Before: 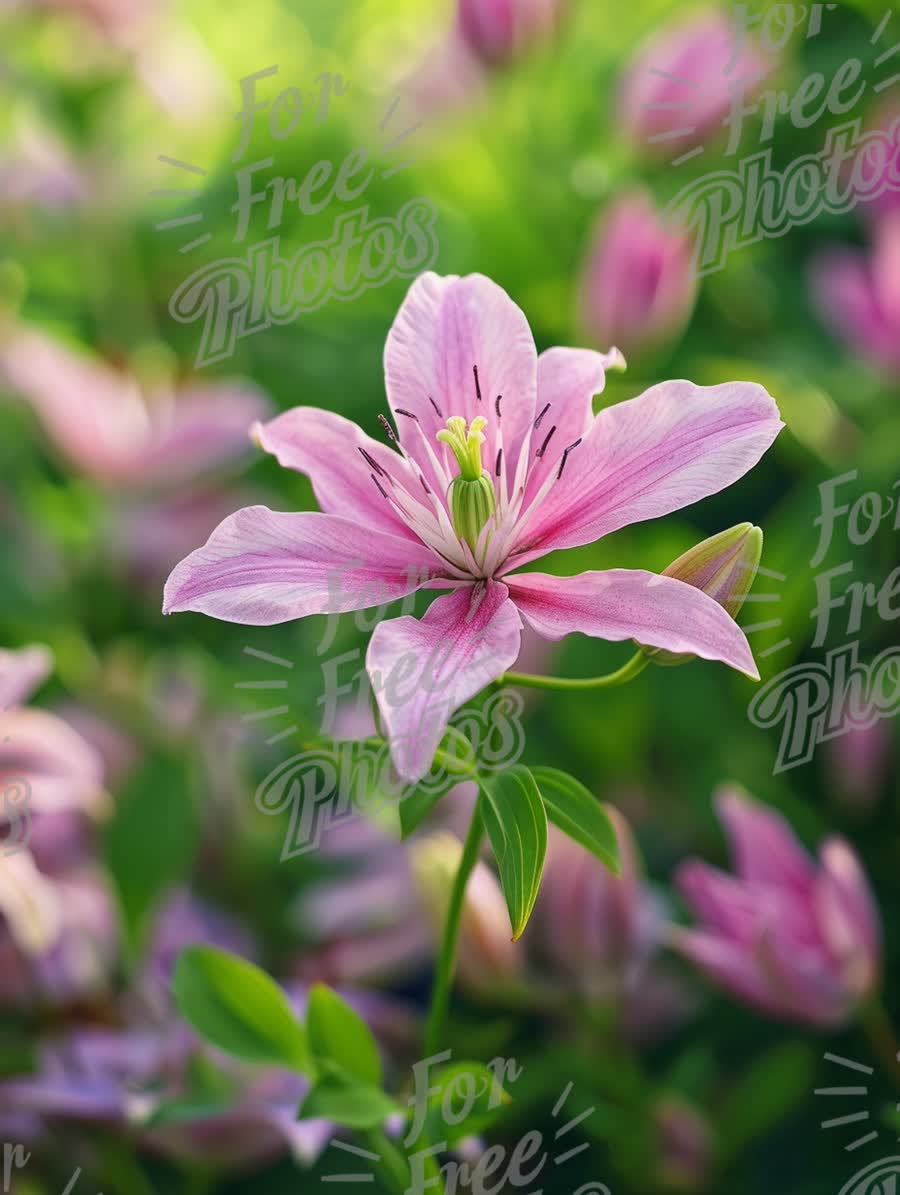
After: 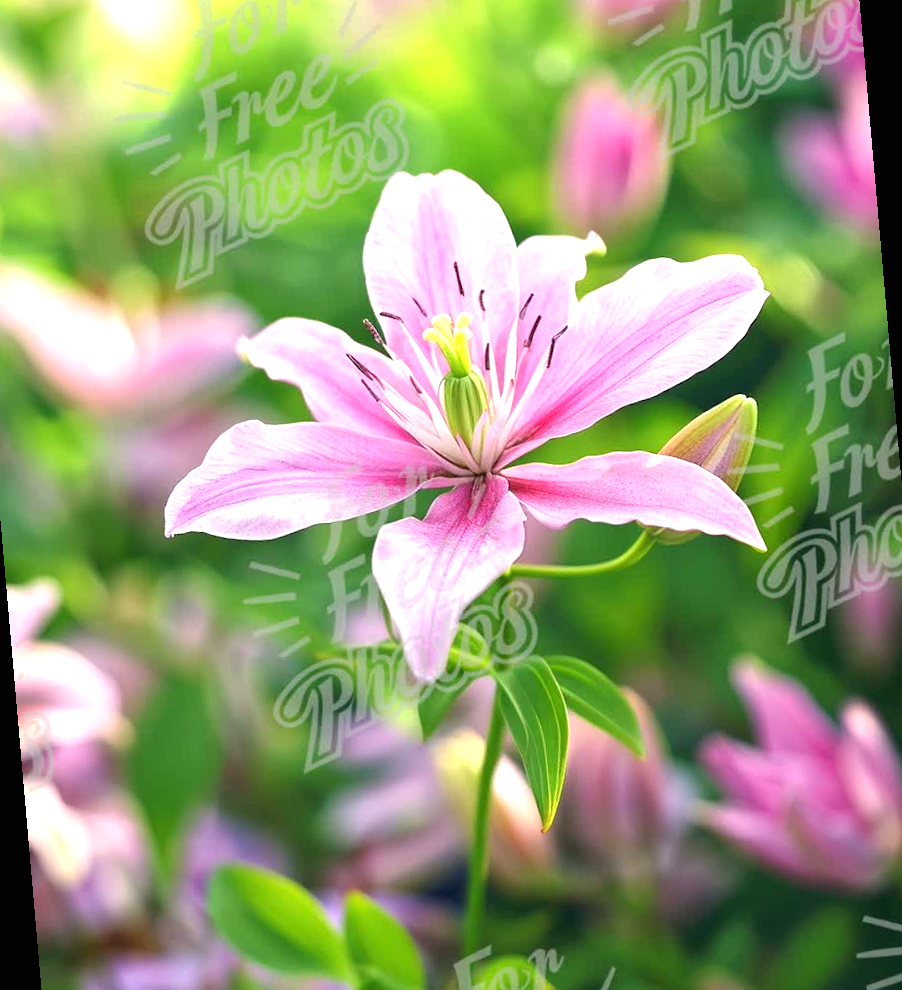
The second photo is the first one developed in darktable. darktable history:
exposure: black level correction 0, exposure 1 EV, compensate exposure bias true, compensate highlight preservation false
rotate and perspective: rotation -5°, crop left 0.05, crop right 0.952, crop top 0.11, crop bottom 0.89
